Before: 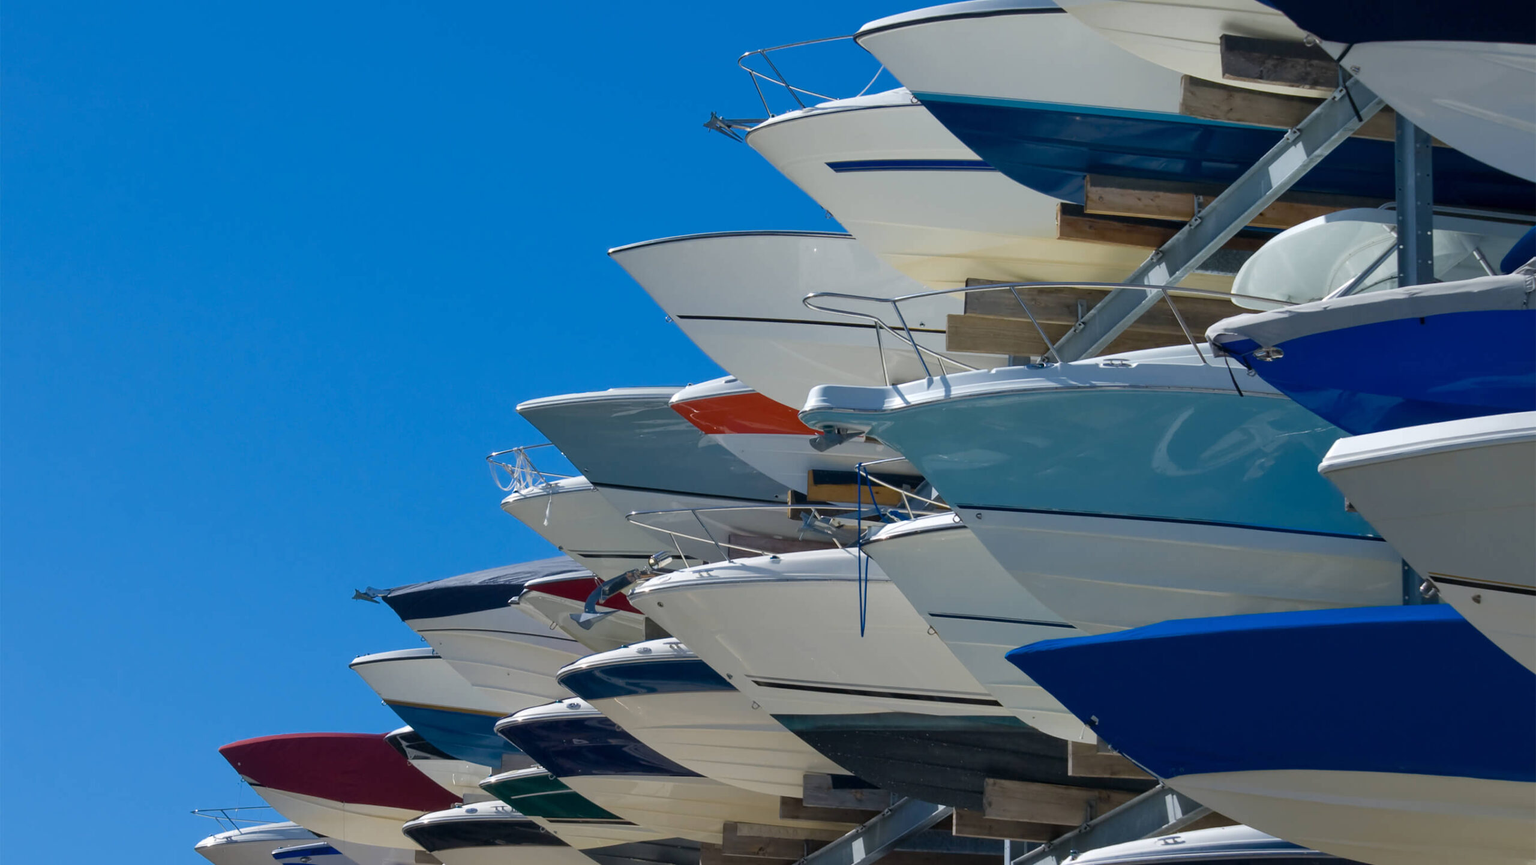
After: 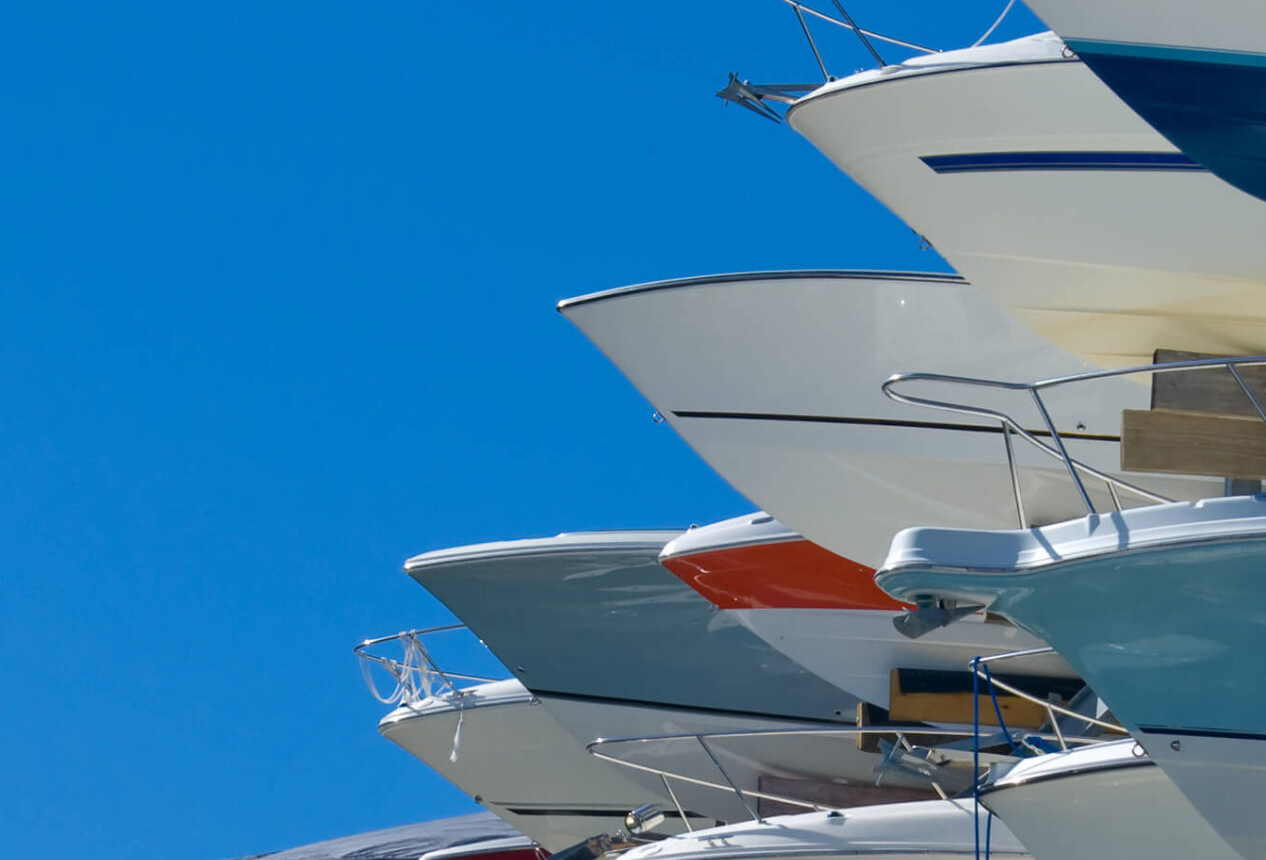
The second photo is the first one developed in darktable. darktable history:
crop: left 17.825%, top 7.925%, right 32.71%, bottom 32.381%
